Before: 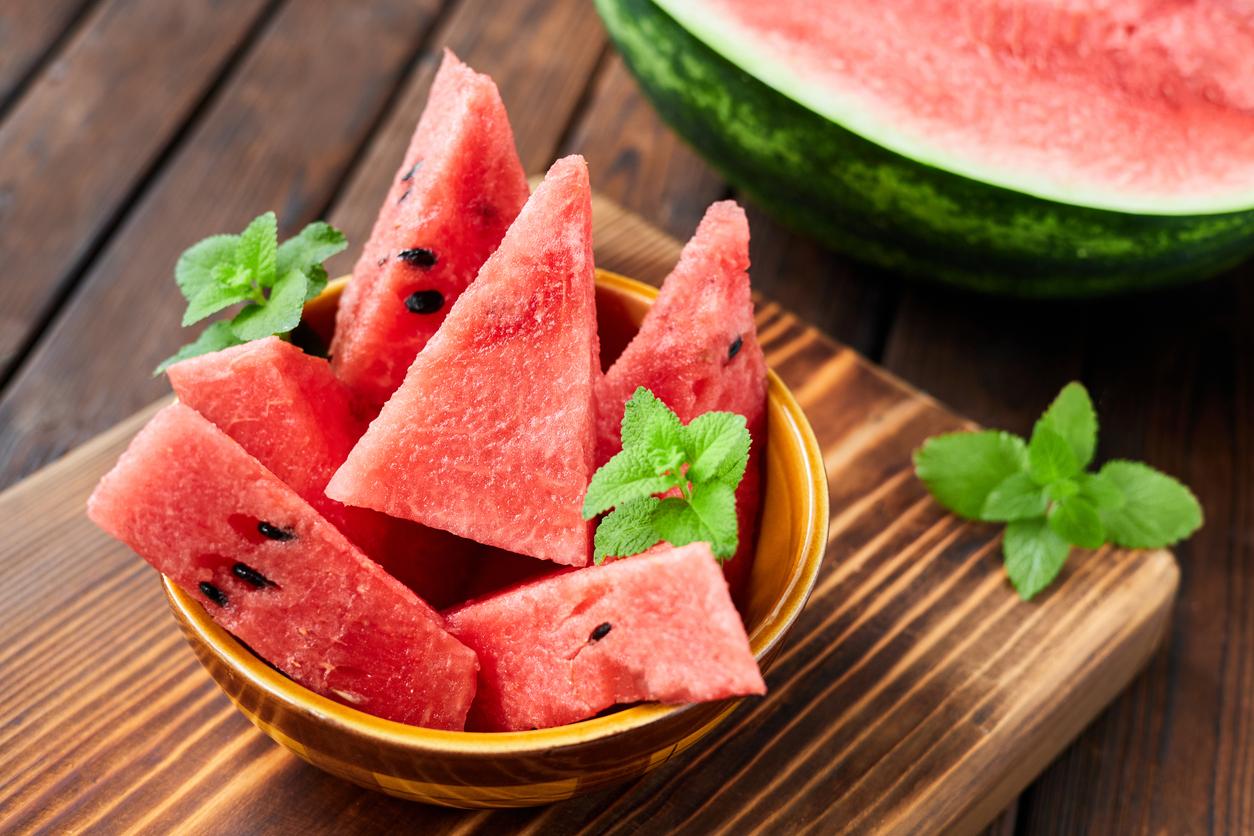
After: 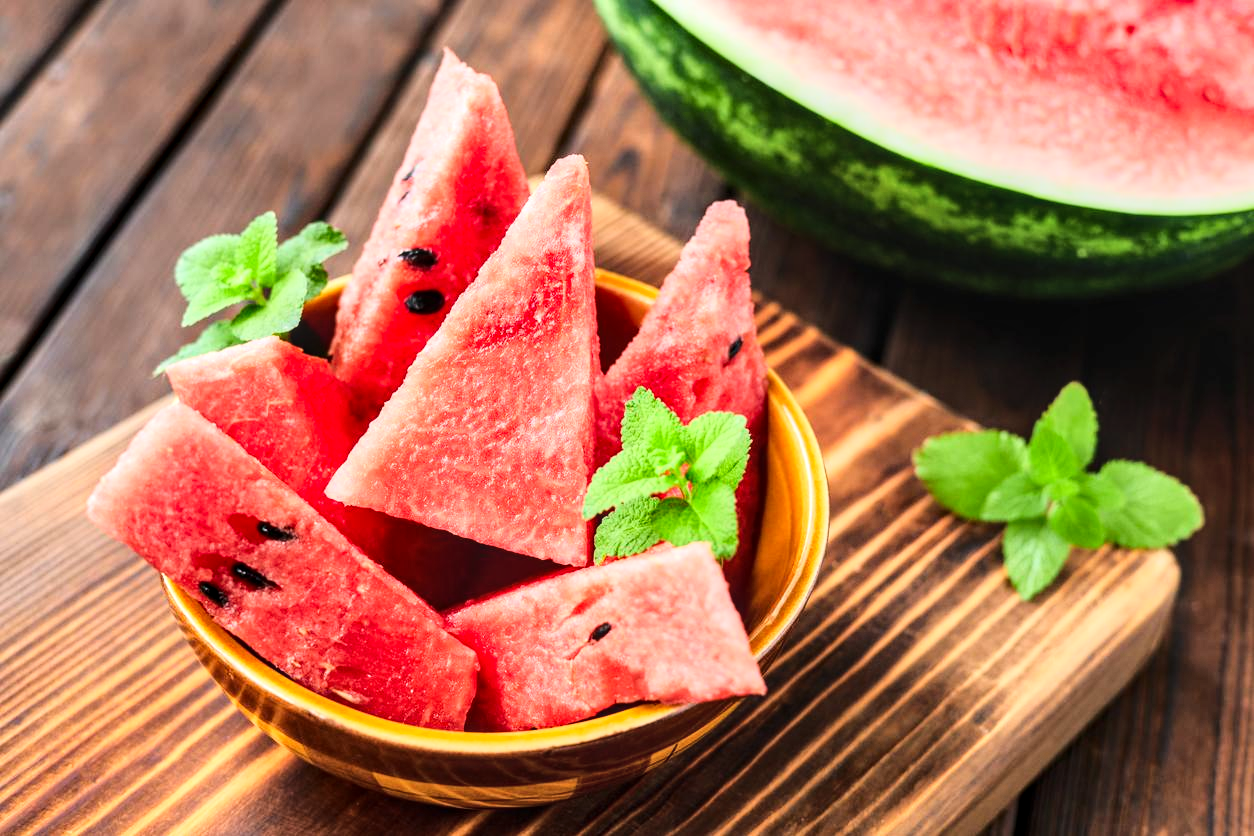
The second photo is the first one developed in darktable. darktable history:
shadows and highlights: soften with gaussian
local contrast: on, module defaults
base curve: curves: ch0 [(0, 0) (0.028, 0.03) (0.121, 0.232) (0.46, 0.748) (0.859, 0.968) (1, 1)]
